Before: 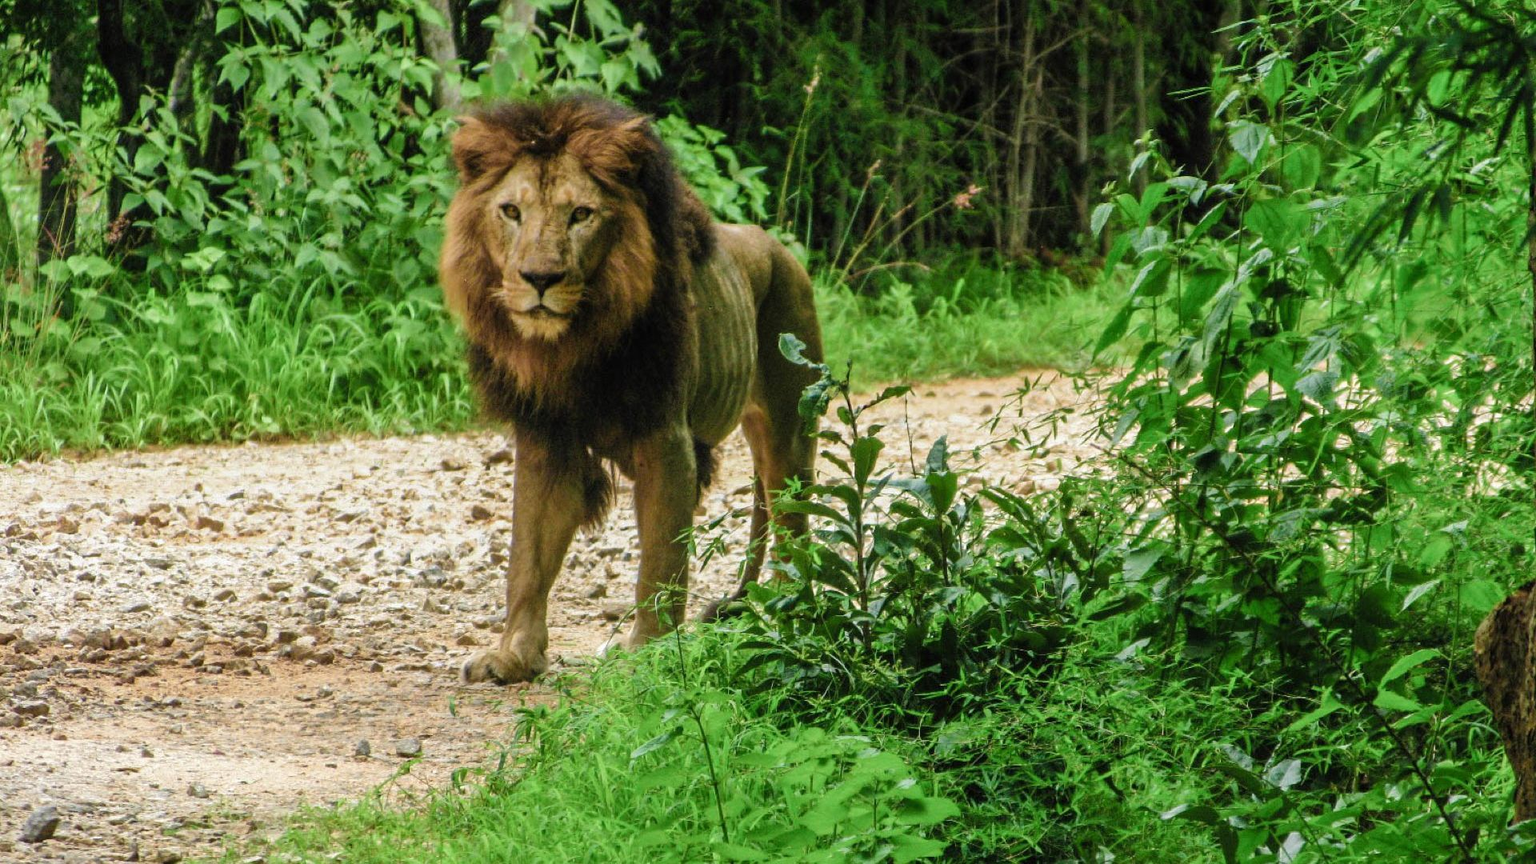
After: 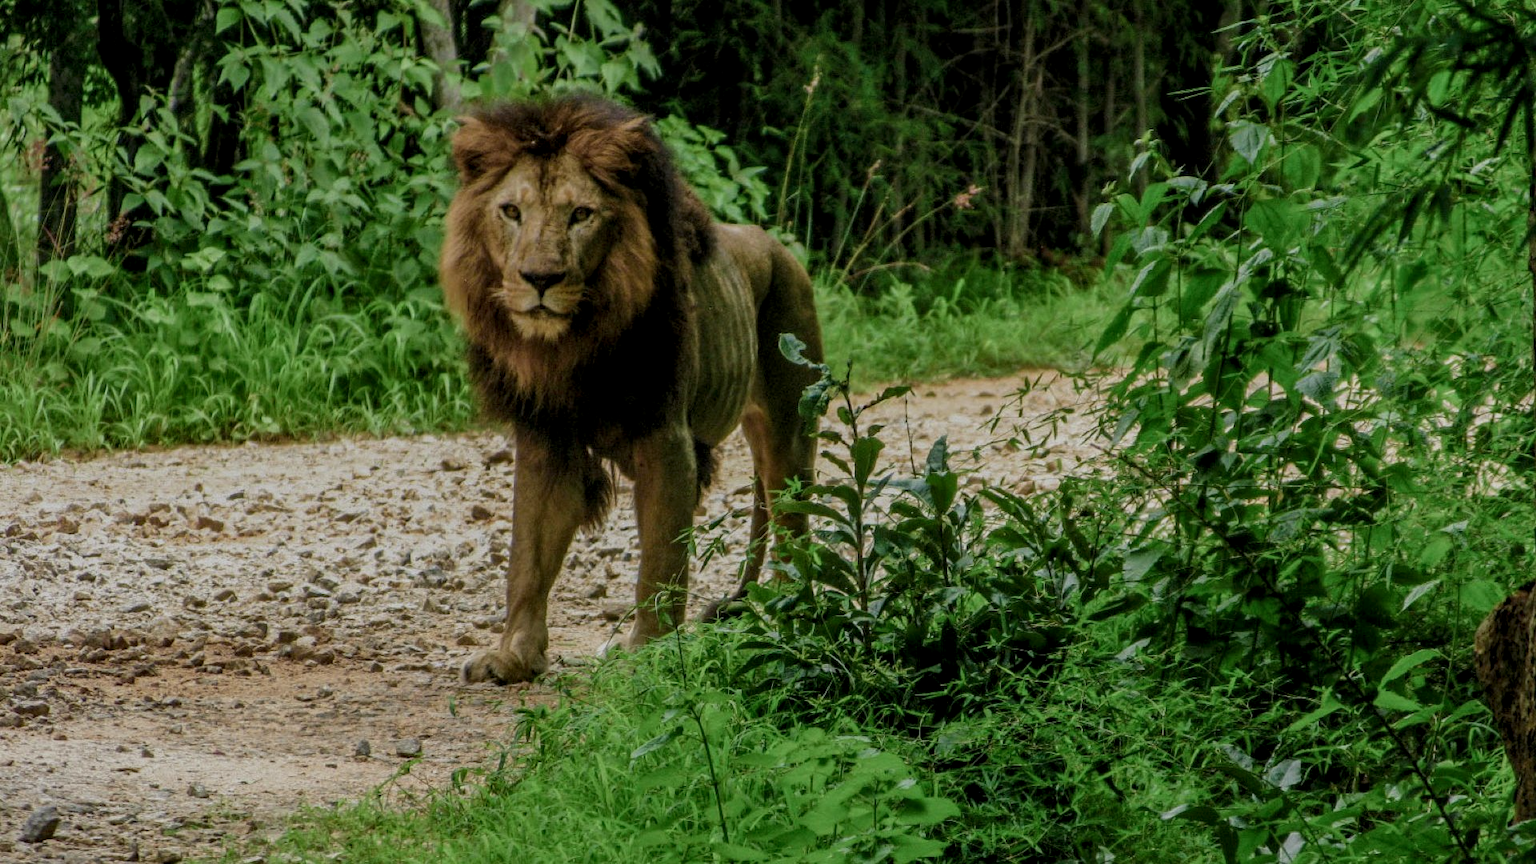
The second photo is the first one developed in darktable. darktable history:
exposure: exposure -1 EV, compensate highlight preservation false
local contrast: detail 130%
